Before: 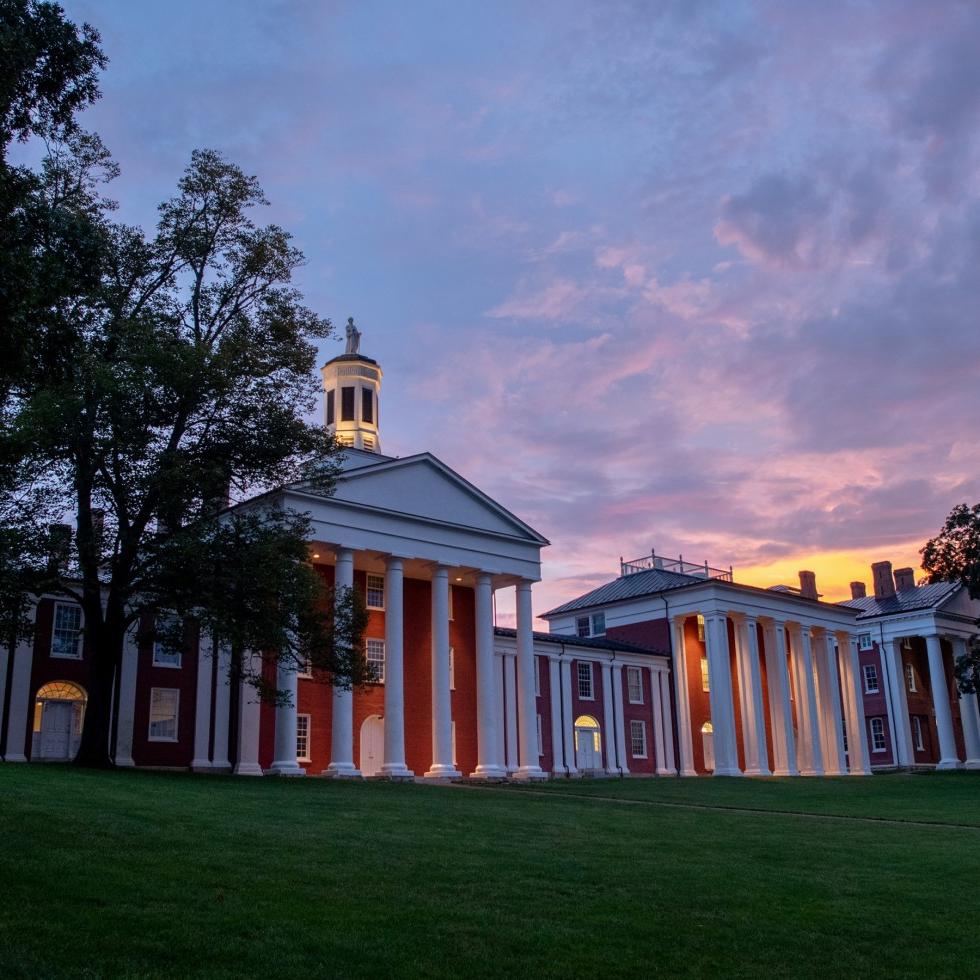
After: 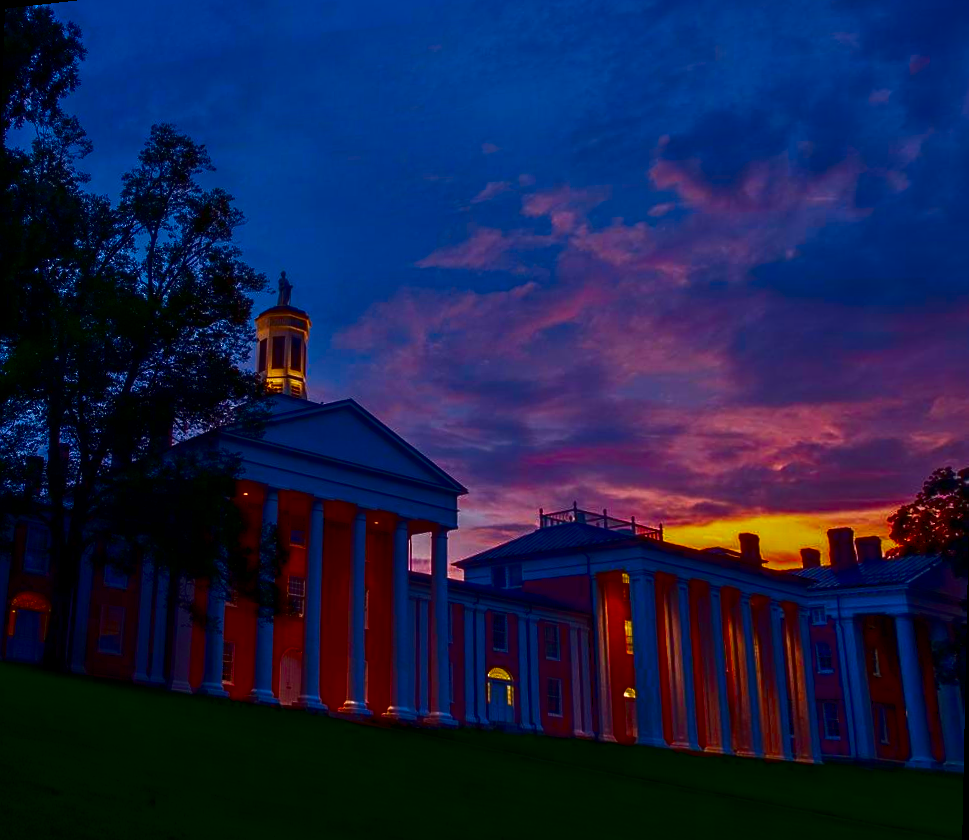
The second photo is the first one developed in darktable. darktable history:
rotate and perspective: rotation 1.69°, lens shift (vertical) -0.023, lens shift (horizontal) -0.291, crop left 0.025, crop right 0.988, crop top 0.092, crop bottom 0.842
contrast brightness saturation: brightness -1, saturation 1
sharpen: amount 0.2
